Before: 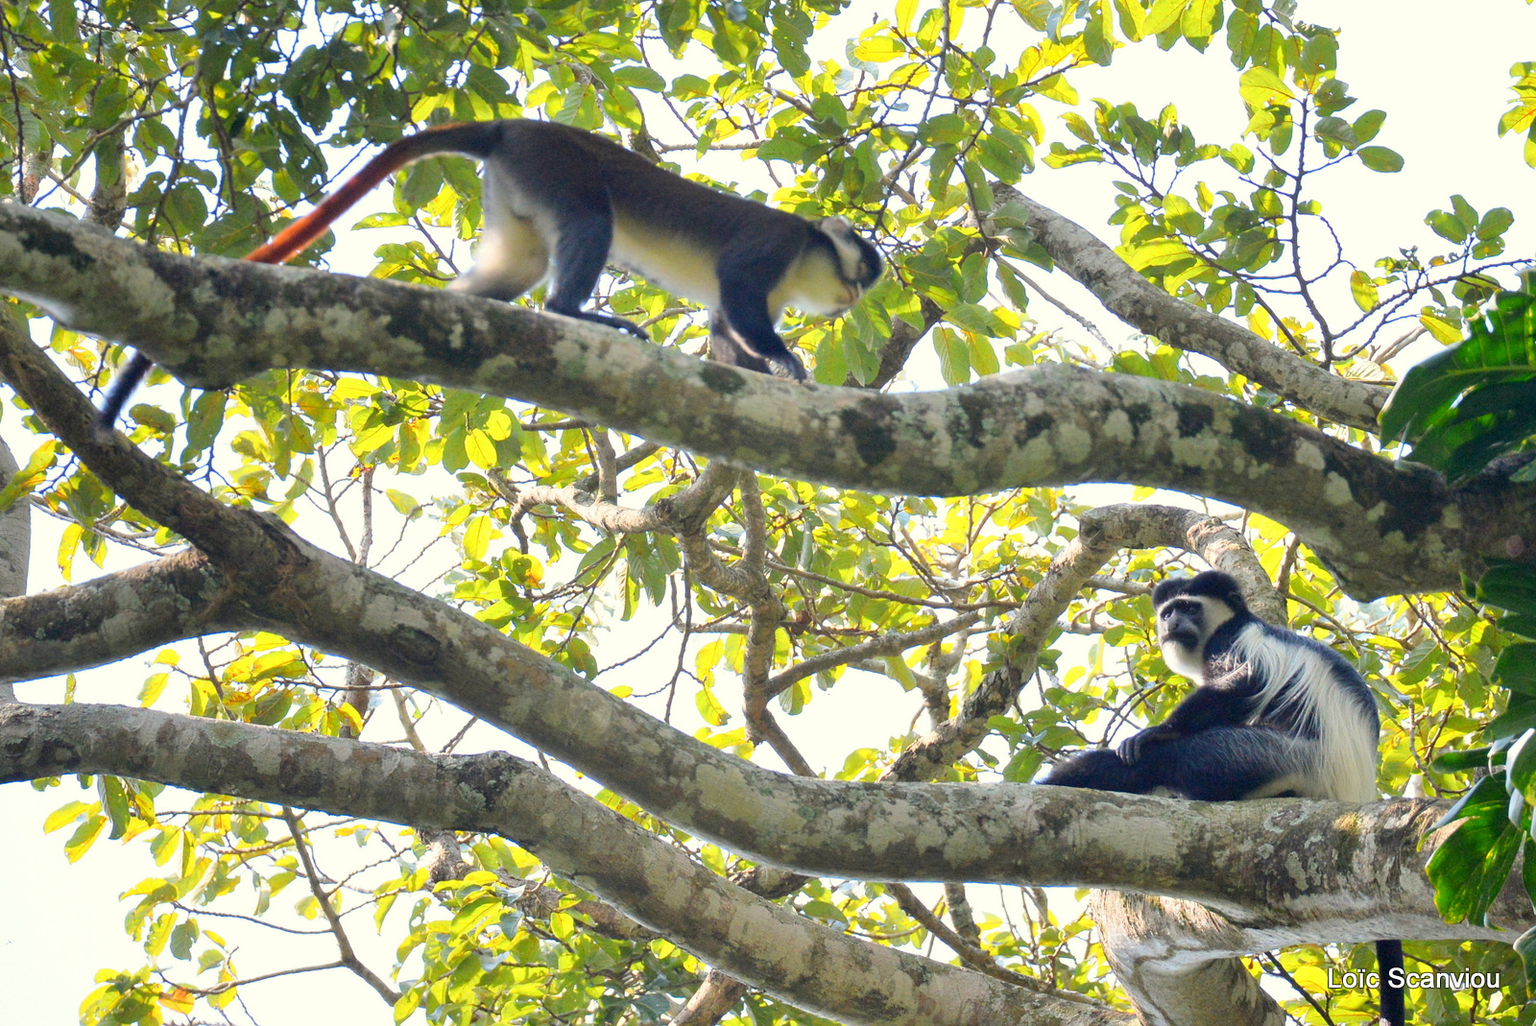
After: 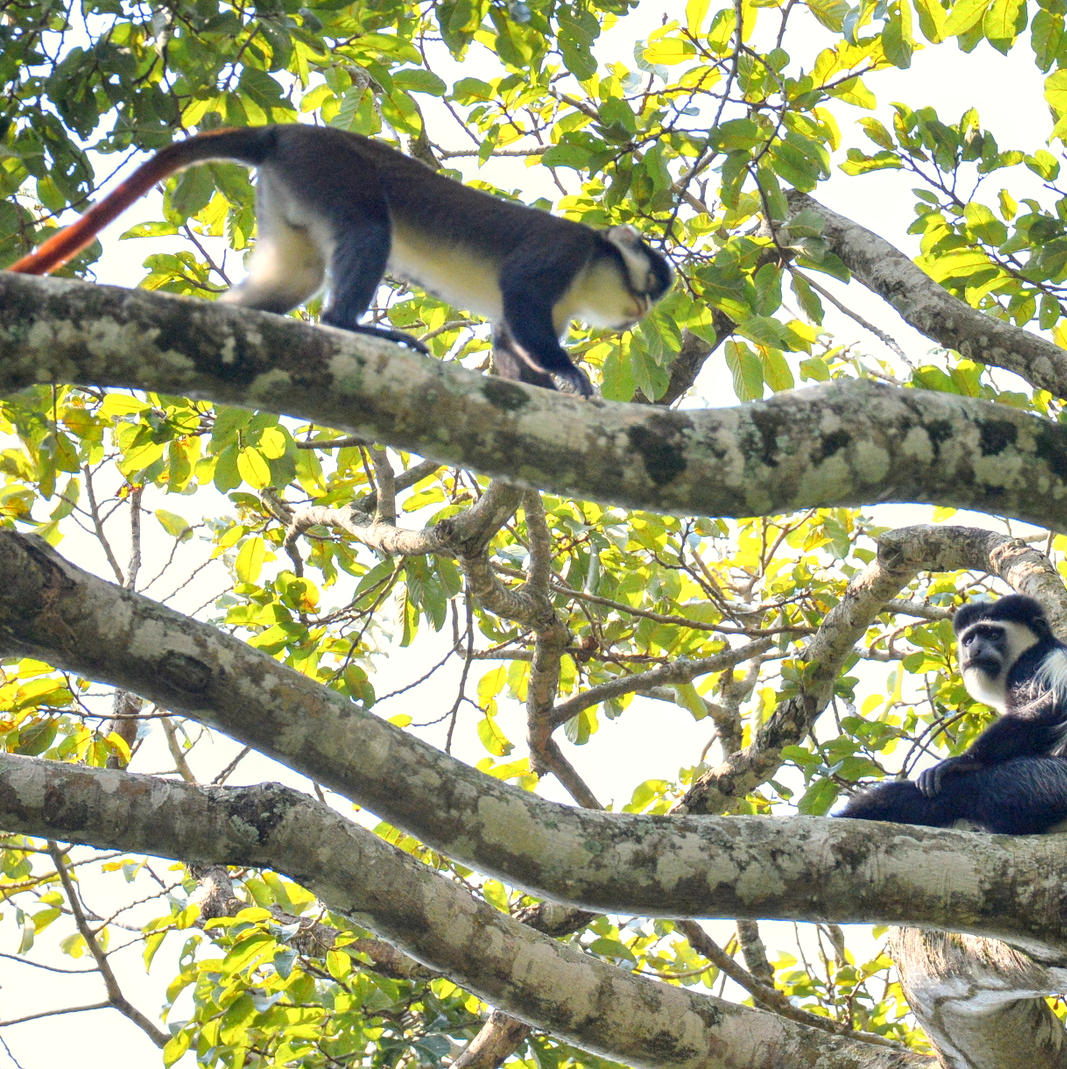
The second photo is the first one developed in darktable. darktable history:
crop and rotate: left 15.446%, right 17.836%
local contrast: detail 130%
